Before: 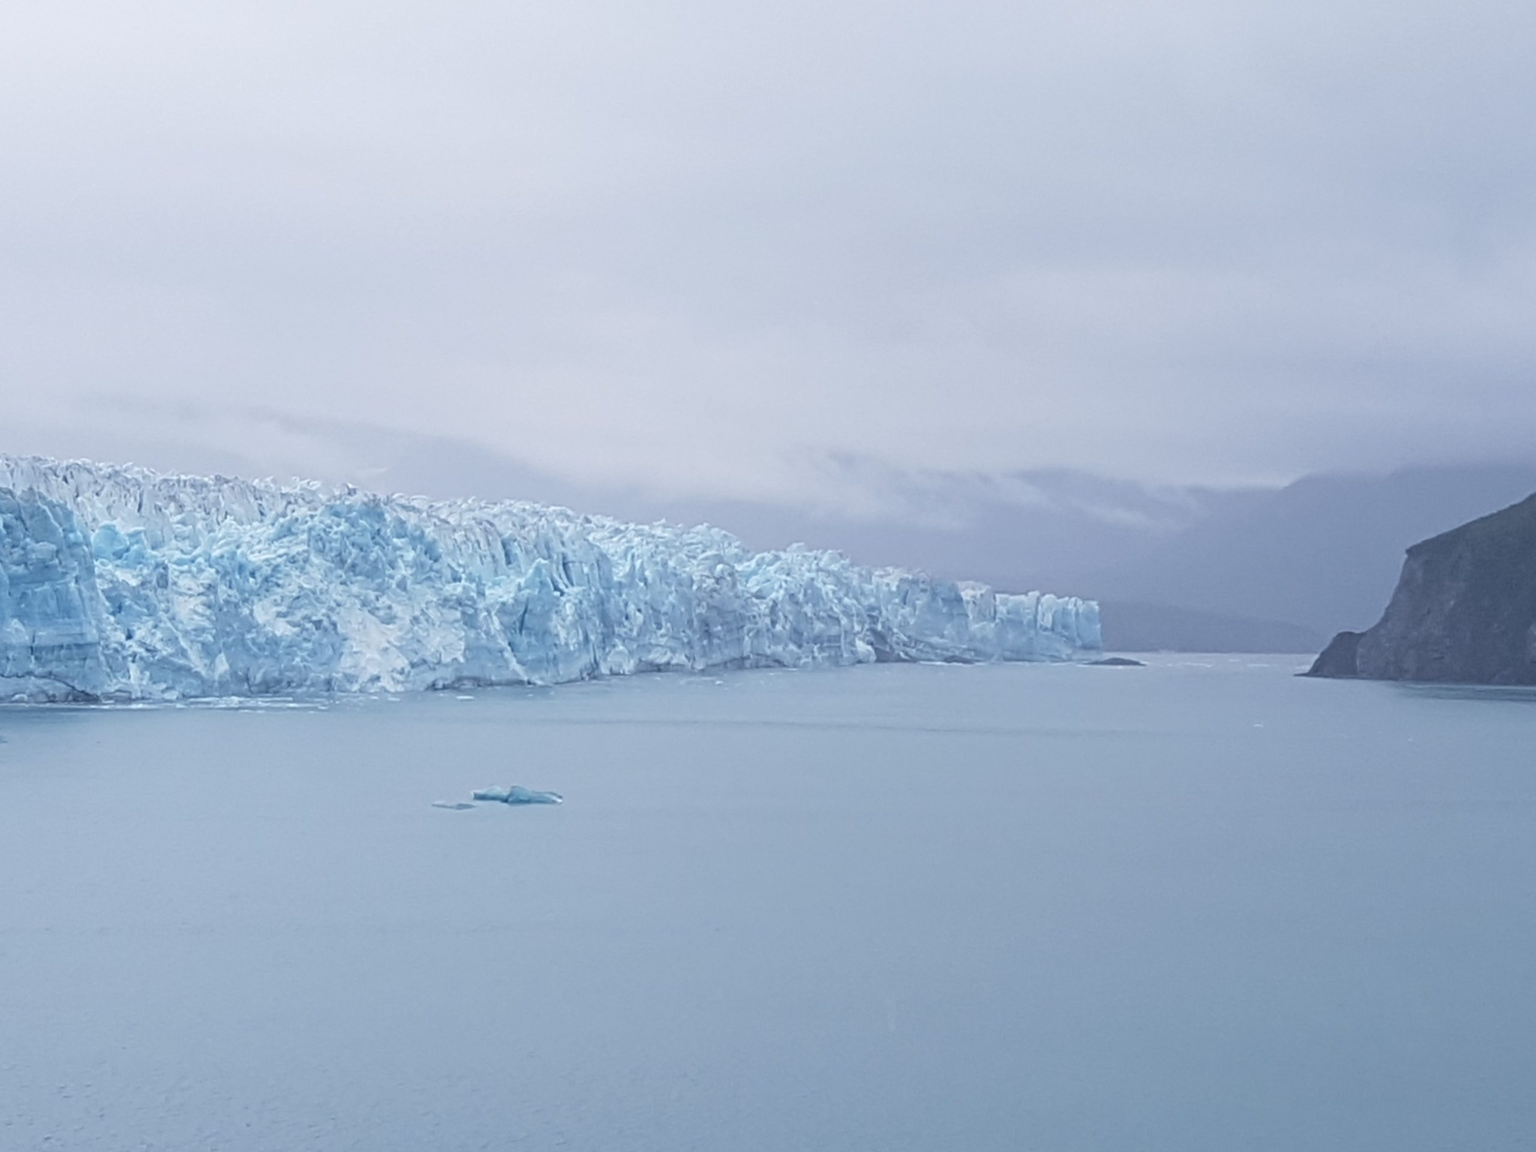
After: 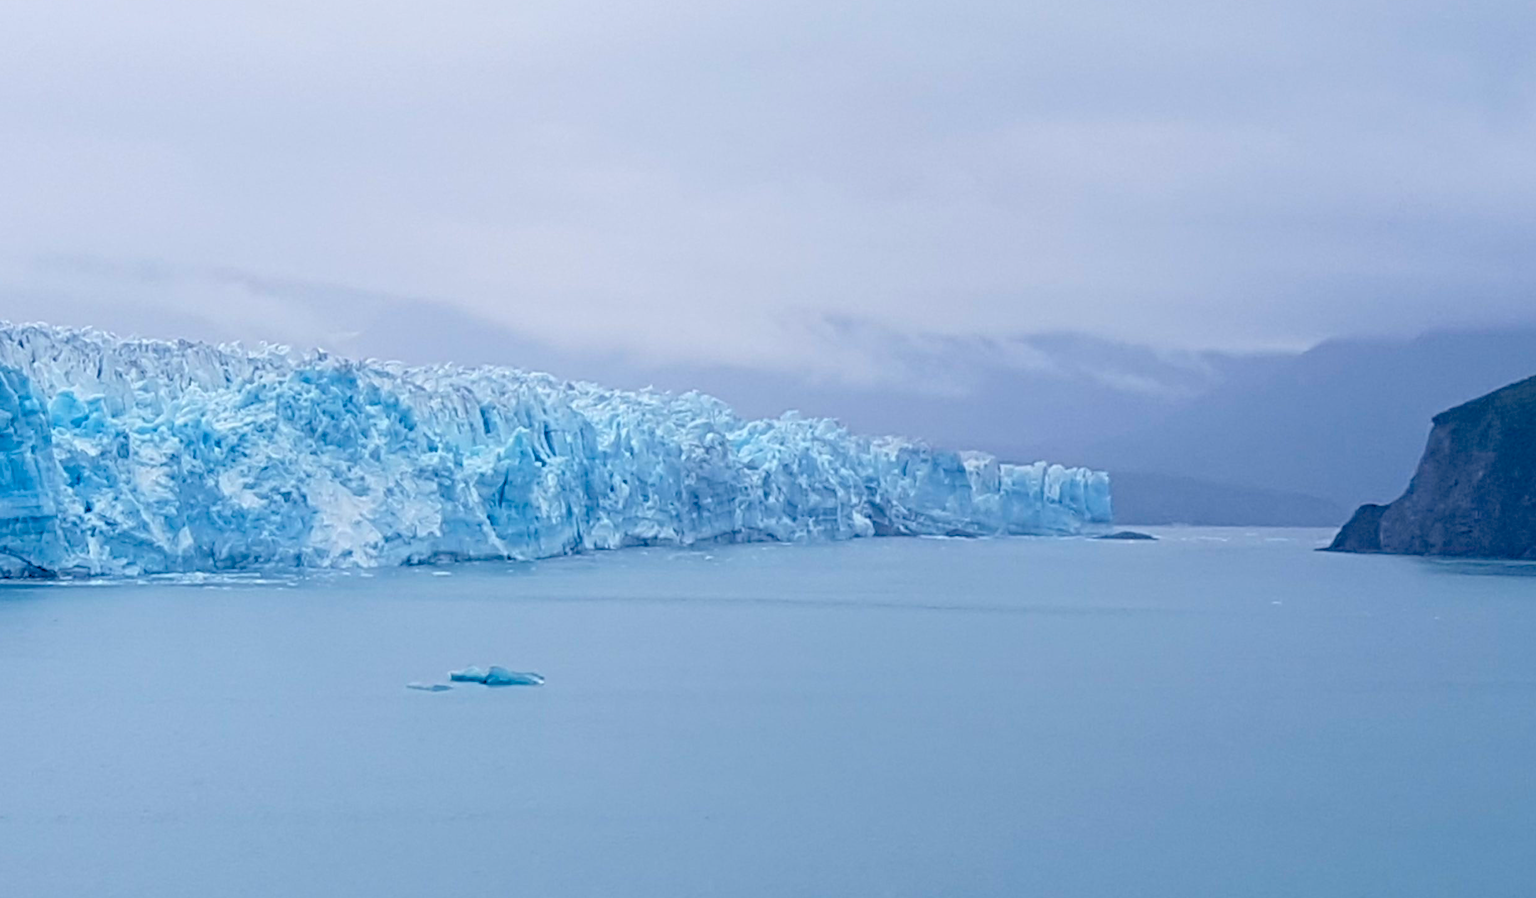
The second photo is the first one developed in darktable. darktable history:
color balance rgb: linear chroma grading › global chroma 15%, perceptual saturation grading › global saturation 30%
exposure: black level correction 0.047, exposure 0.013 EV, compensate highlight preservation false
shadows and highlights: radius 331.84, shadows 53.55, highlights -100, compress 94.63%, highlights color adjustment 73.23%, soften with gaussian
crop and rotate: left 2.991%, top 13.302%, right 1.981%, bottom 12.636%
